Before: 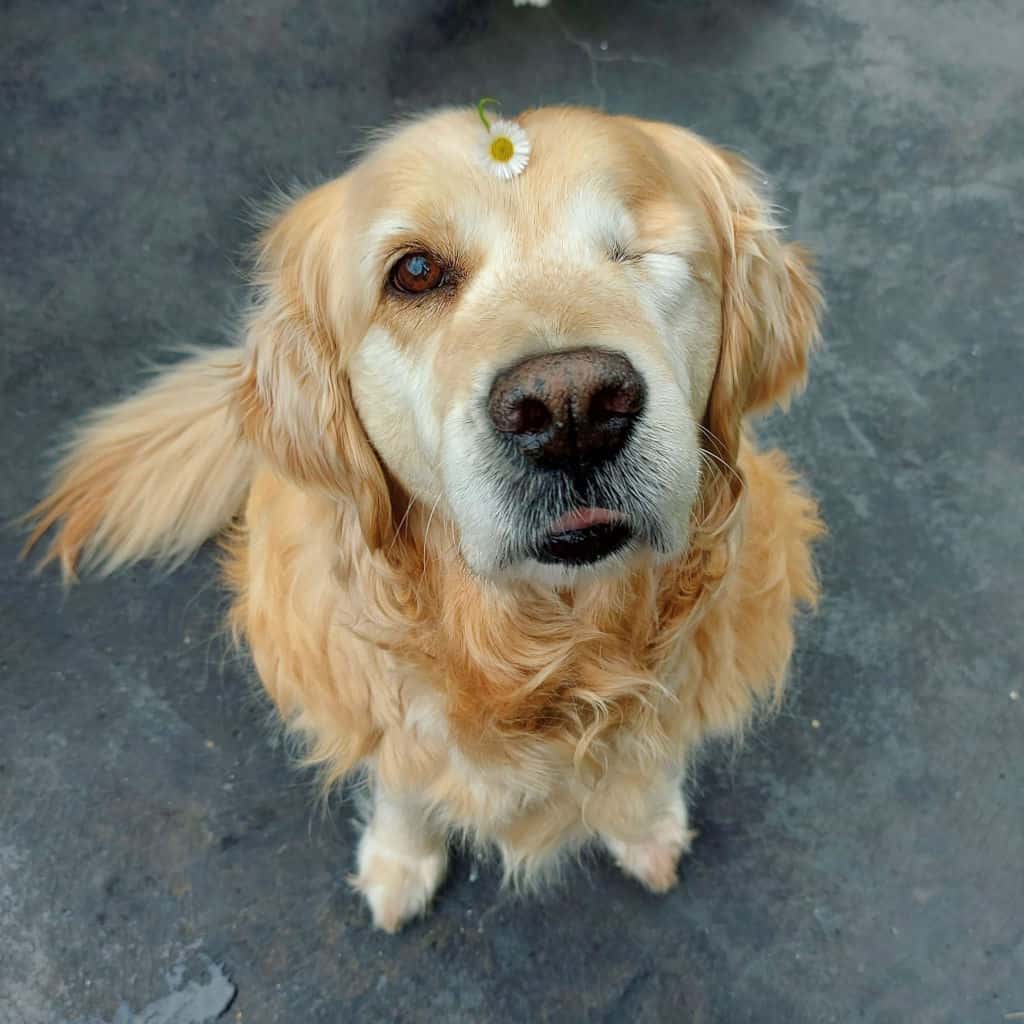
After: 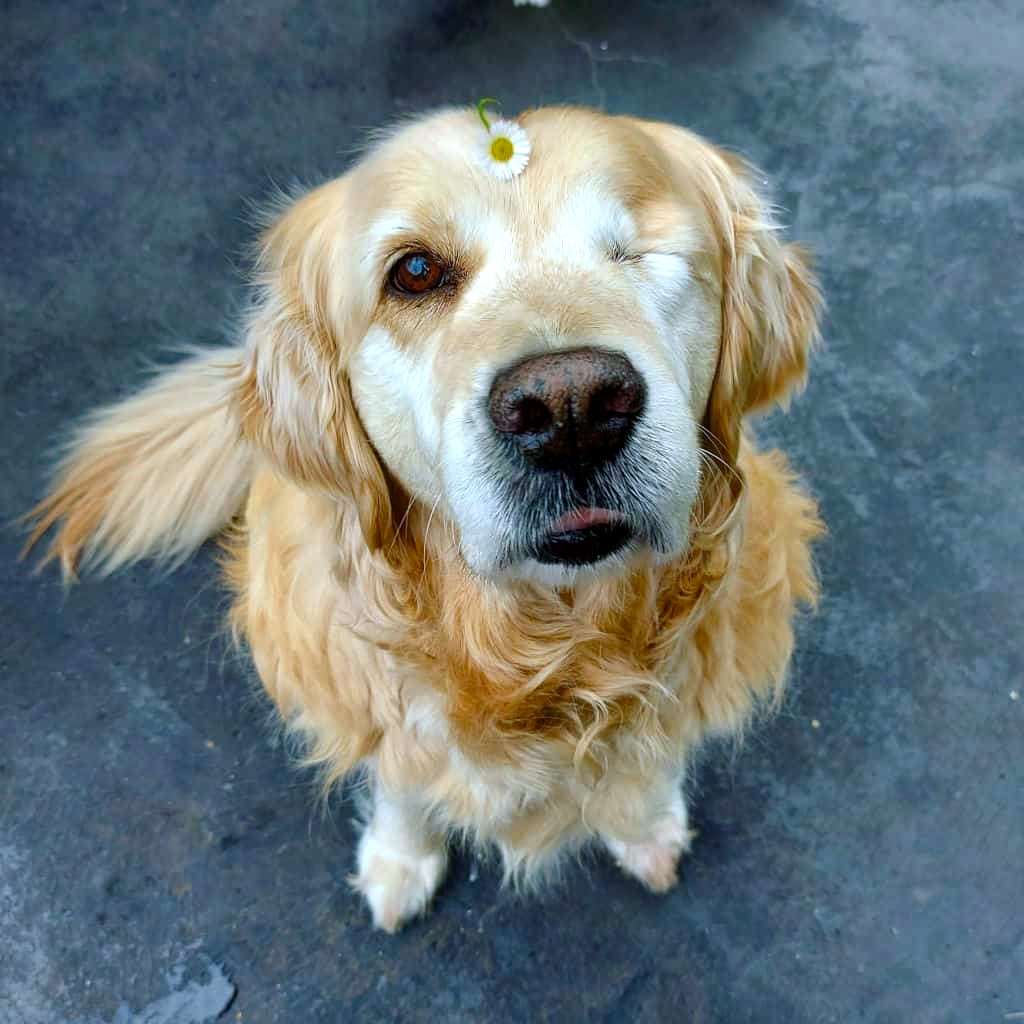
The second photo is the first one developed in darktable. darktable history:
white balance: red 0.931, blue 1.11
color balance rgb: shadows lift › luminance -20%, power › hue 72.24°, highlights gain › luminance 15%, global offset › hue 171.6°, perceptual saturation grading › global saturation 14.09%, perceptual saturation grading › highlights -25%, perceptual saturation grading › shadows 25%, global vibrance 25%, contrast 10%
